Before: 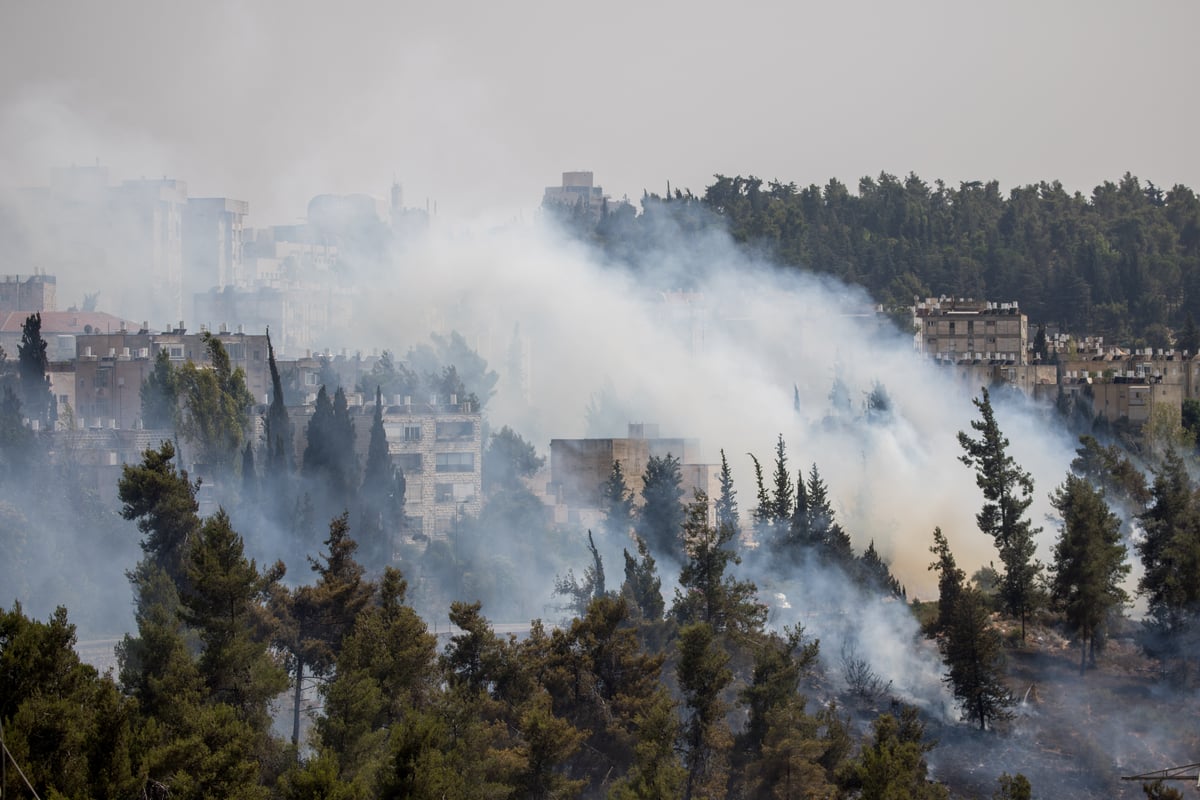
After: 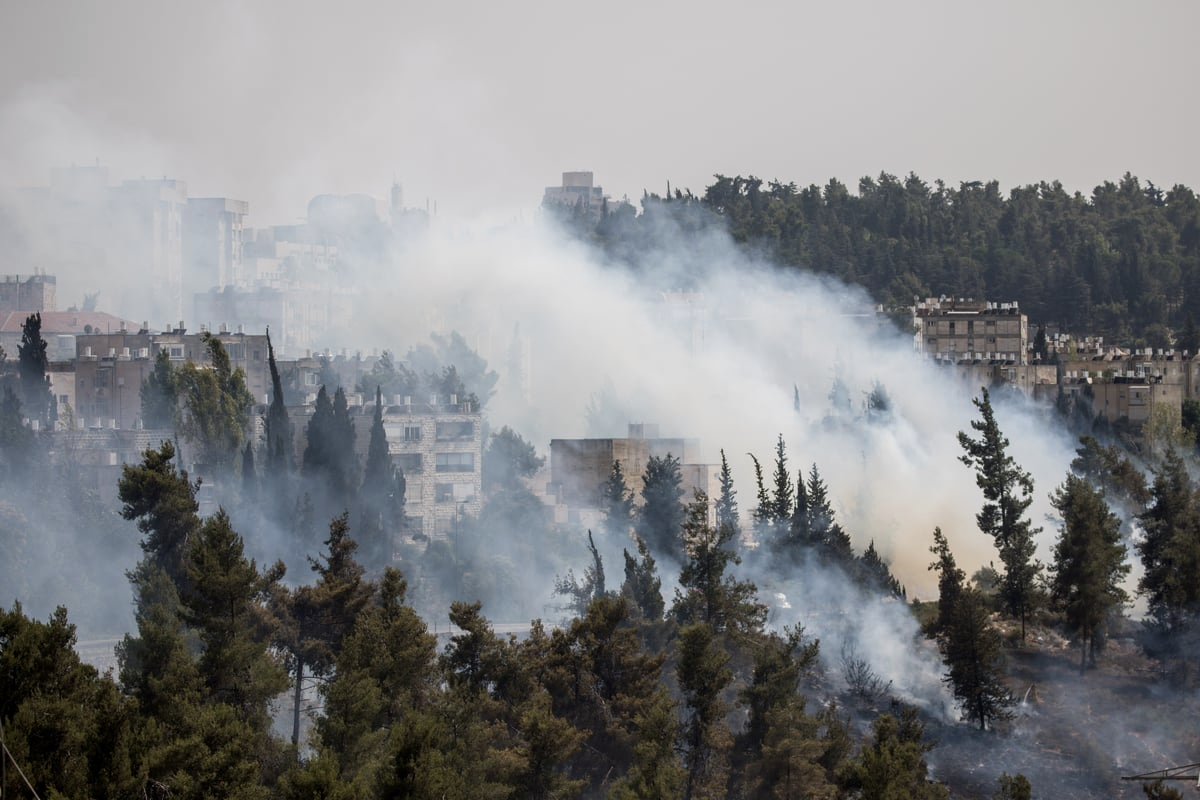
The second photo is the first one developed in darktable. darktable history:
contrast brightness saturation: contrast 0.105, saturation -0.356
velvia: on, module defaults
